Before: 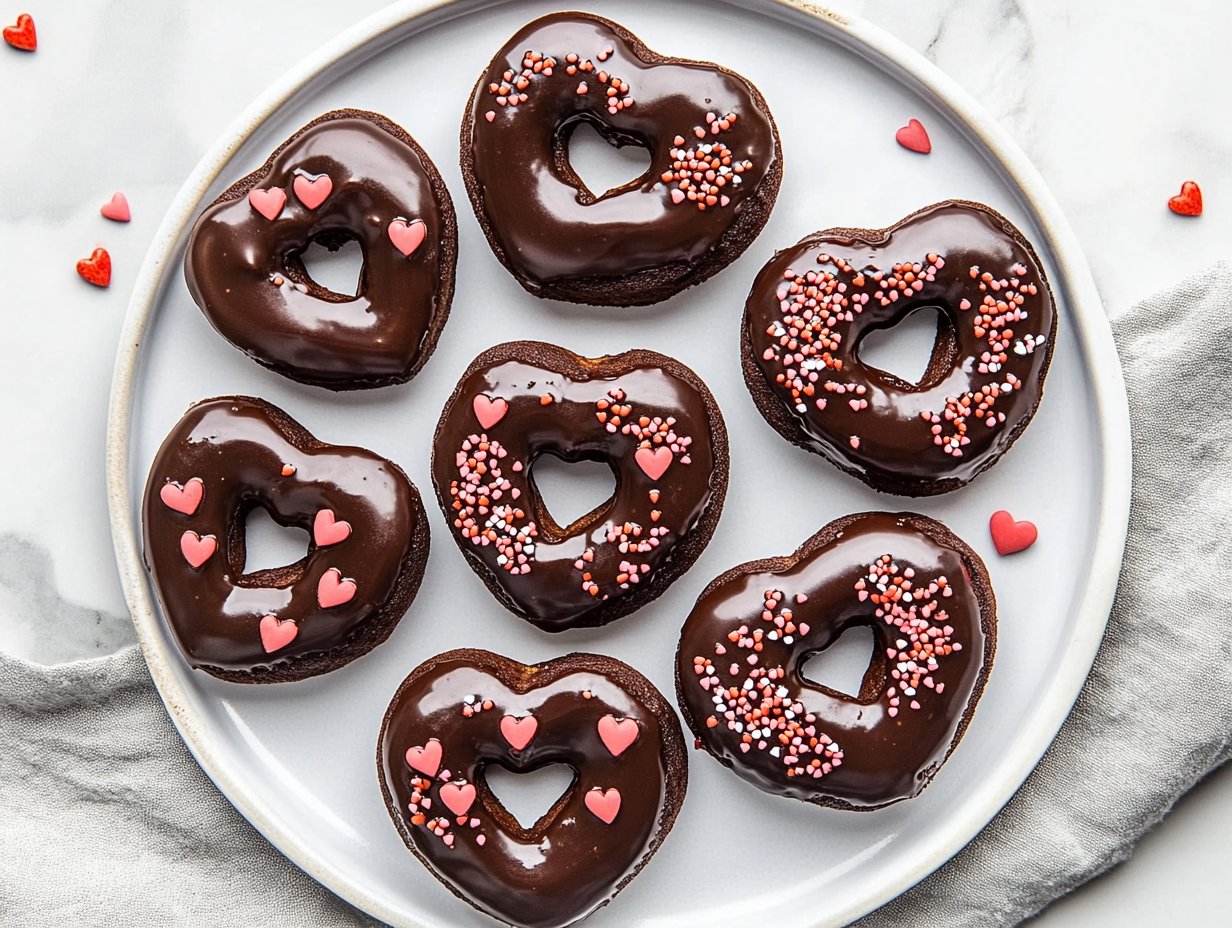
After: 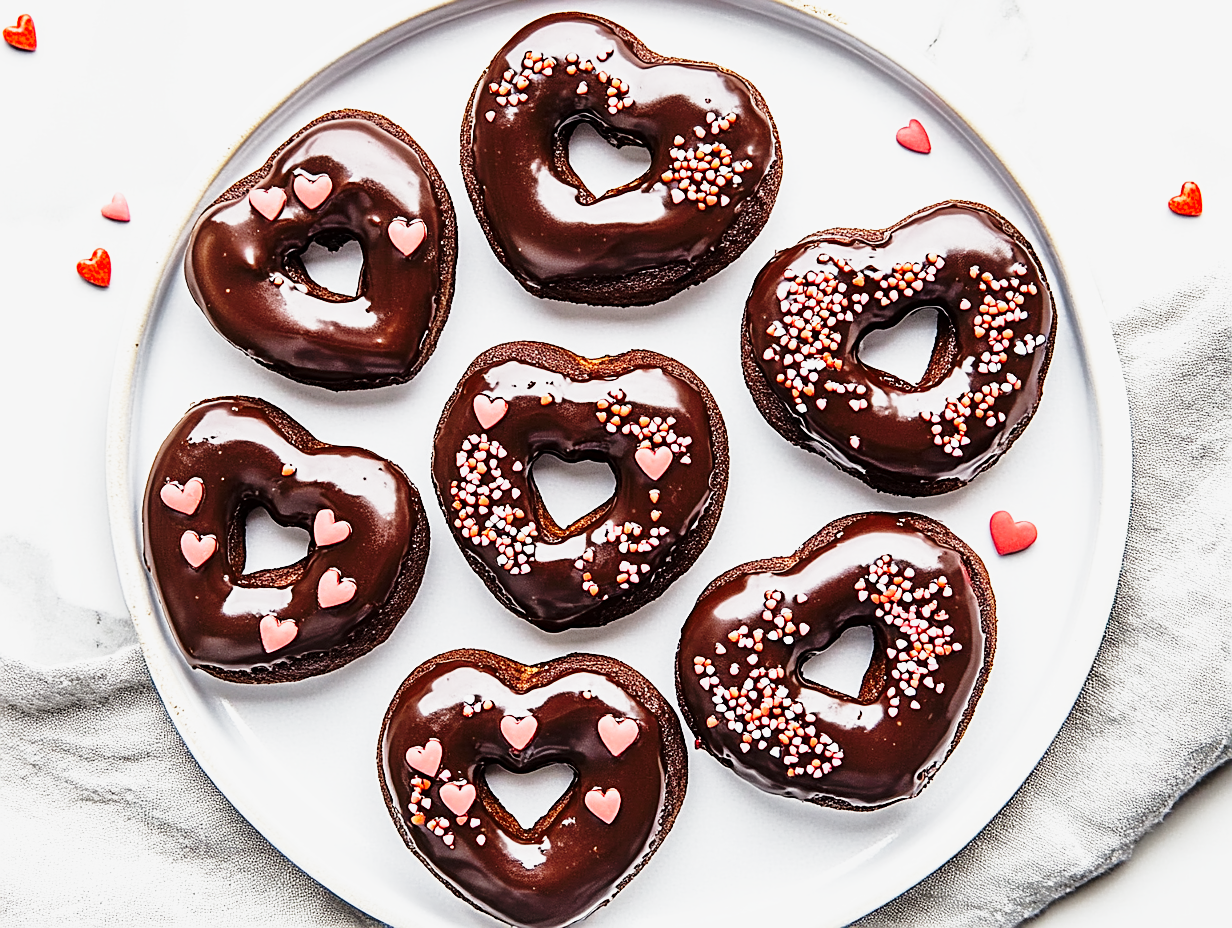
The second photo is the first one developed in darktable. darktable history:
base curve: curves: ch0 [(0, 0) (0.026, 0.03) (0.109, 0.232) (0.351, 0.748) (0.669, 0.968) (1, 1)], preserve colors none
shadows and highlights: shadows -20.29, white point adjustment -2.01, highlights -34.96
sharpen: on, module defaults
